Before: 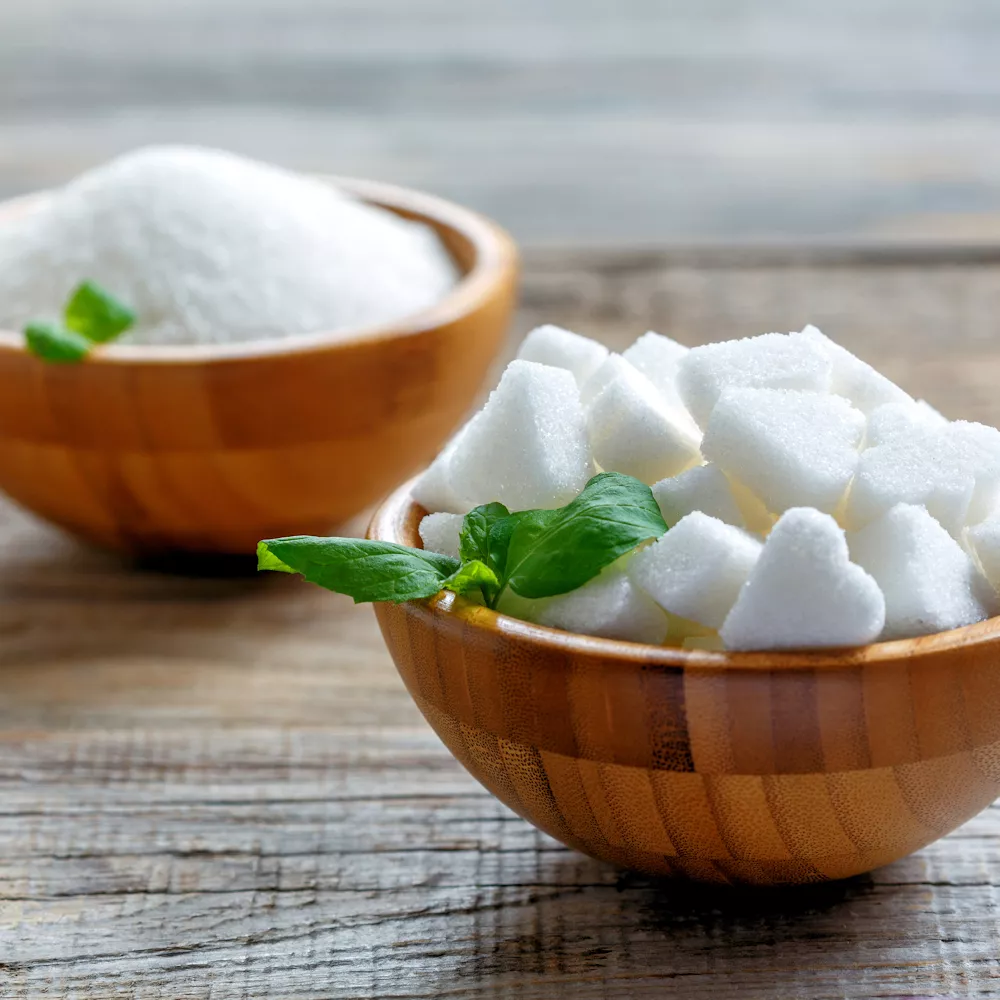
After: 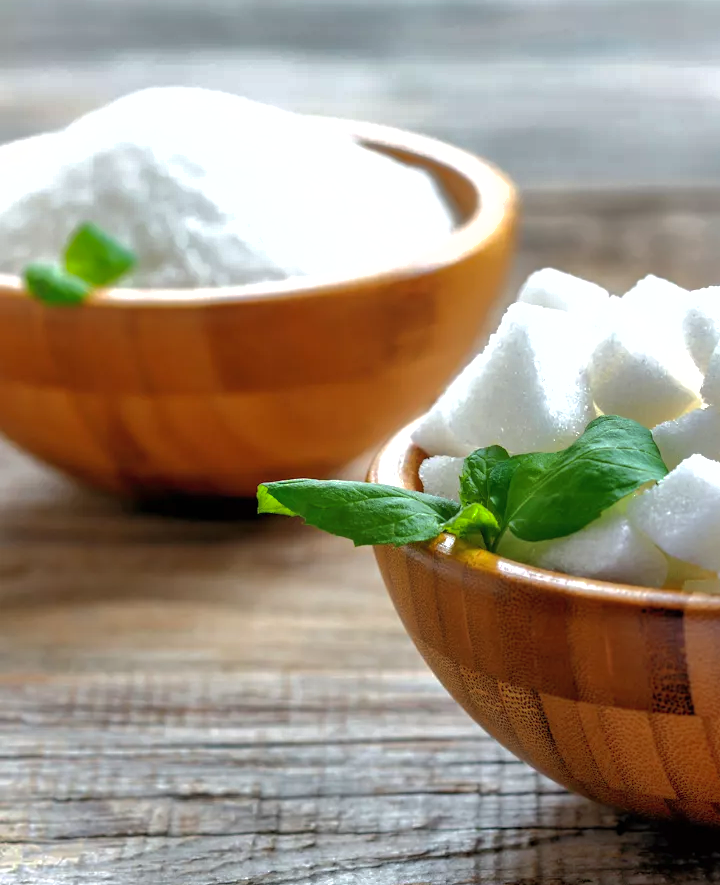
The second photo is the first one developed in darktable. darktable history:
crop: top 5.772%, right 27.903%, bottom 5.63%
shadows and highlights: highlights -59.83
exposure: black level correction 0, exposure 0.199 EV, compensate highlight preservation false
tone equalizer: -8 EV -0.433 EV, -7 EV -0.369 EV, -6 EV -0.345 EV, -5 EV -0.261 EV, -3 EV 0.213 EV, -2 EV 0.333 EV, -1 EV 0.413 EV, +0 EV 0.428 EV, edges refinement/feathering 500, mask exposure compensation -1.57 EV, preserve details no
